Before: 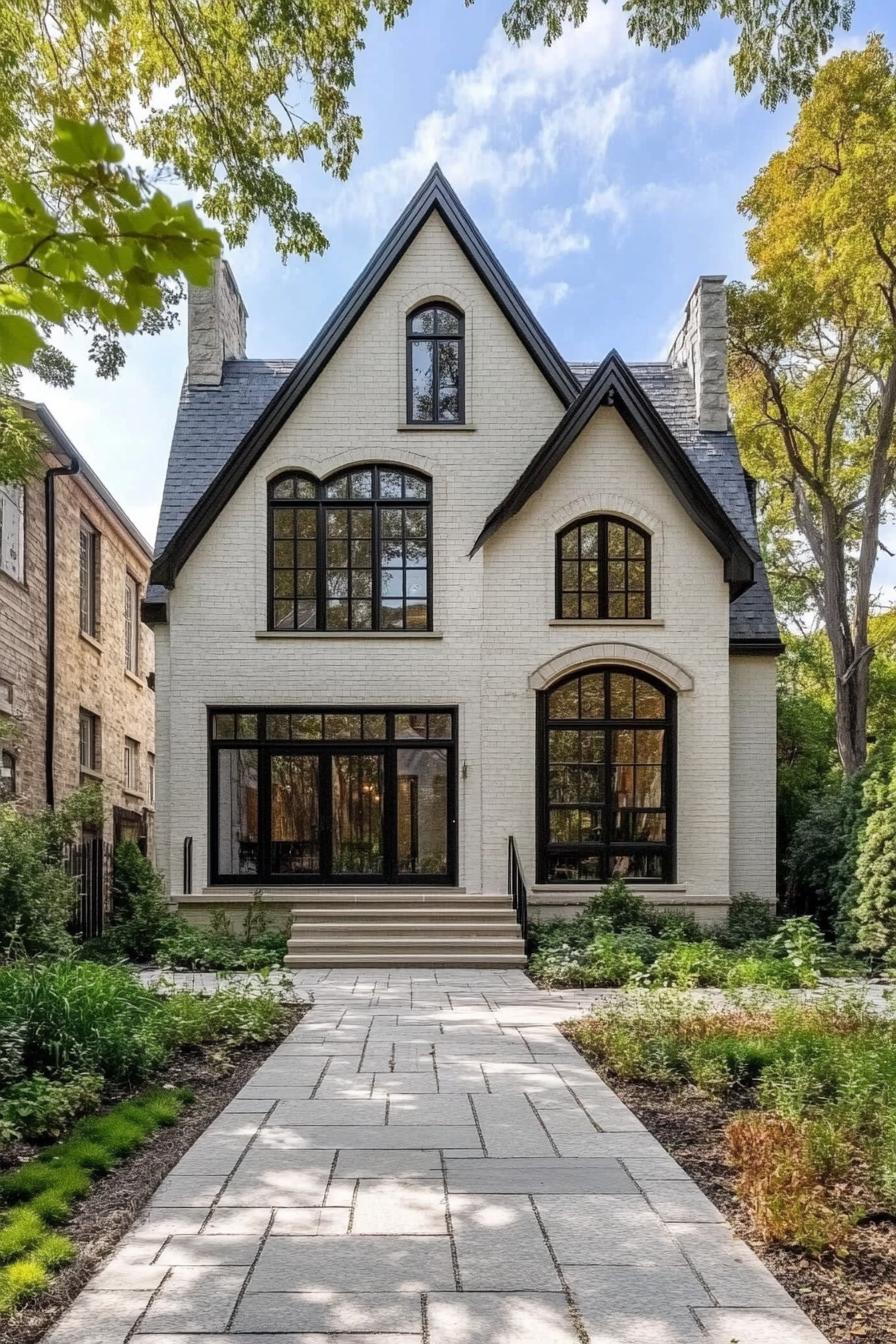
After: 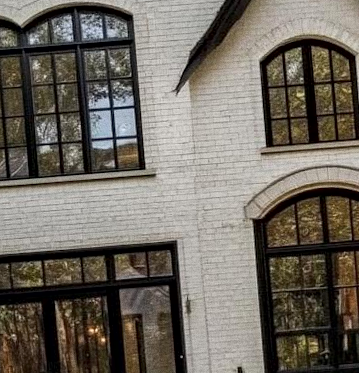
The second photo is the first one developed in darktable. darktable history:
local contrast: mode bilateral grid, contrast 20, coarseness 50, detail 120%, midtone range 0.2
rotate and perspective: rotation -4.57°, crop left 0.054, crop right 0.944, crop top 0.087, crop bottom 0.914
crop: left 31.751%, top 32.172%, right 27.8%, bottom 35.83%
contrast equalizer: octaves 7, y [[0.6 ×6], [0.55 ×6], [0 ×6], [0 ×6], [0 ×6]], mix 0.35
grain: coarseness 0.09 ISO
